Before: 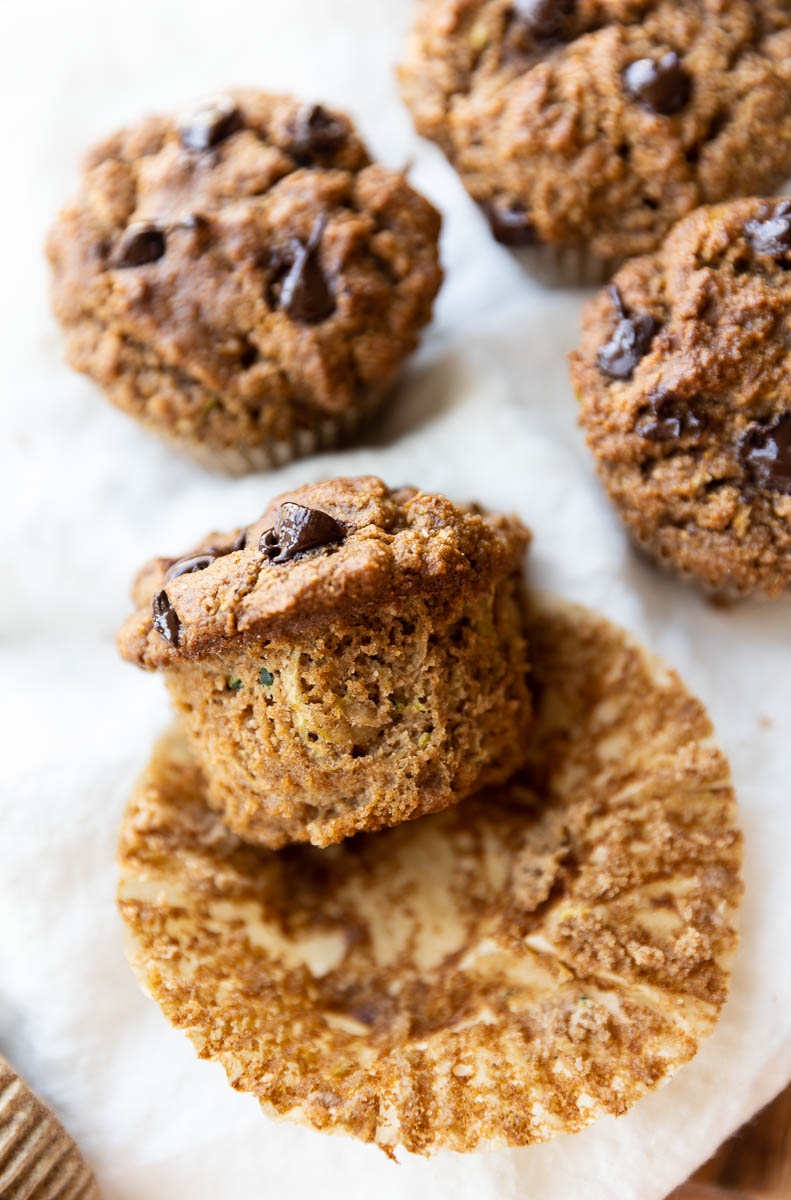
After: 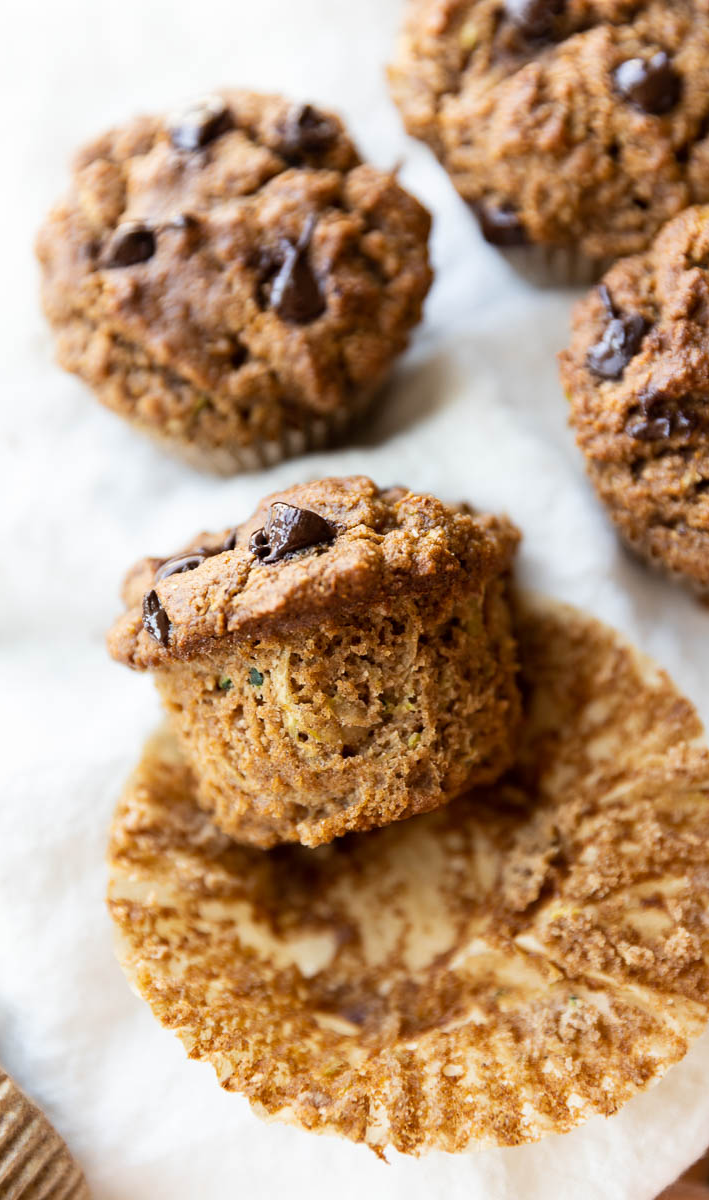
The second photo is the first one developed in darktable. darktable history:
crop and rotate: left 1.266%, right 9.063%
